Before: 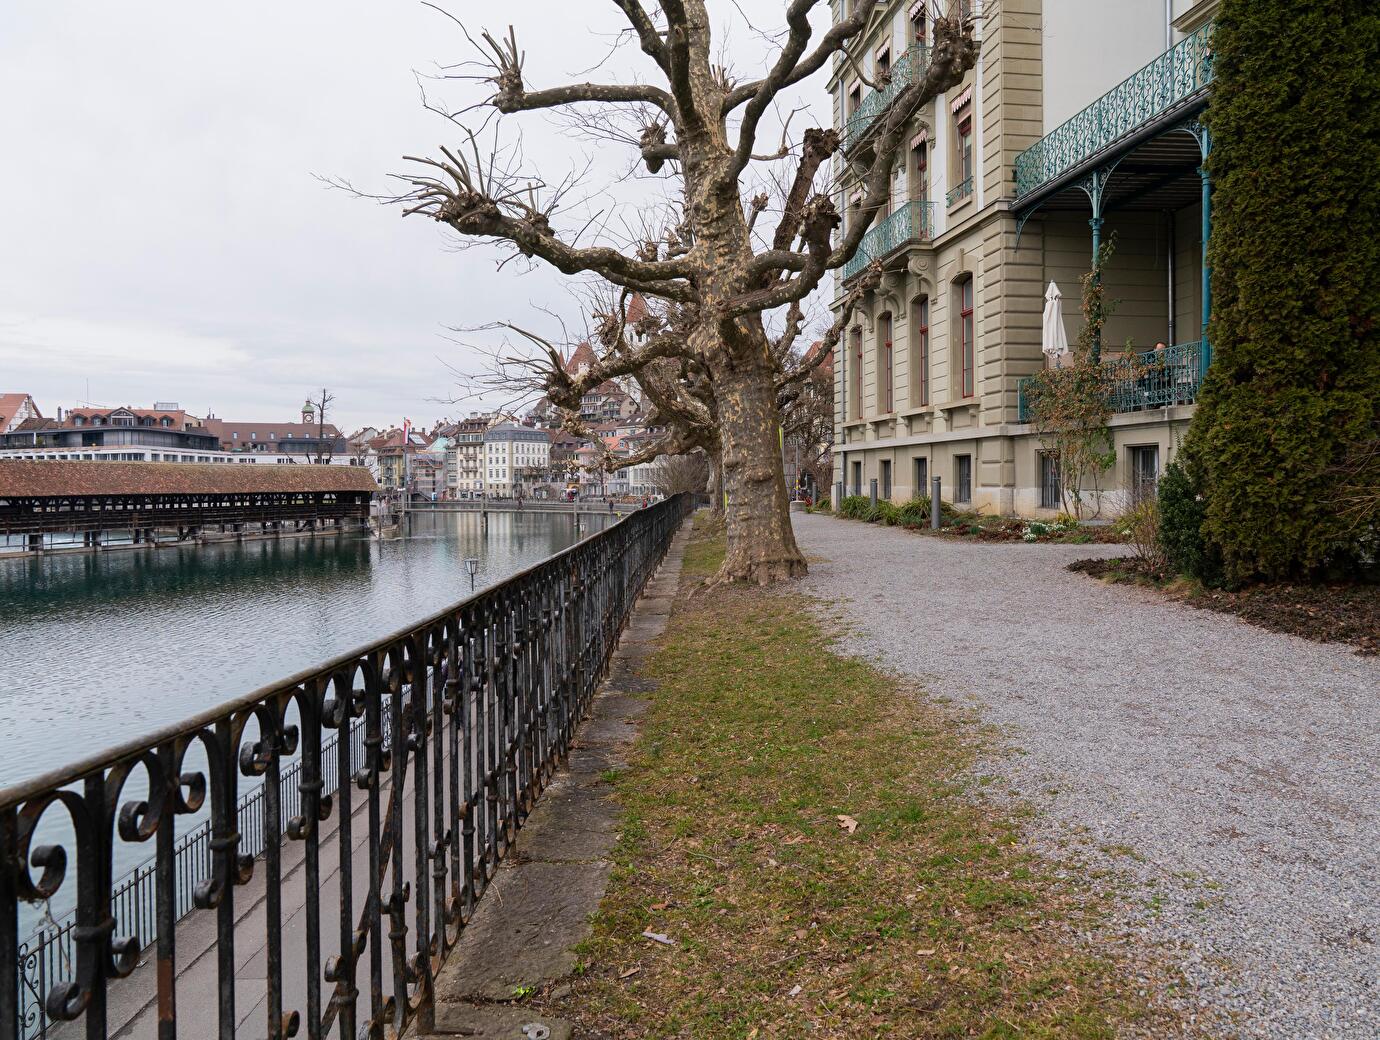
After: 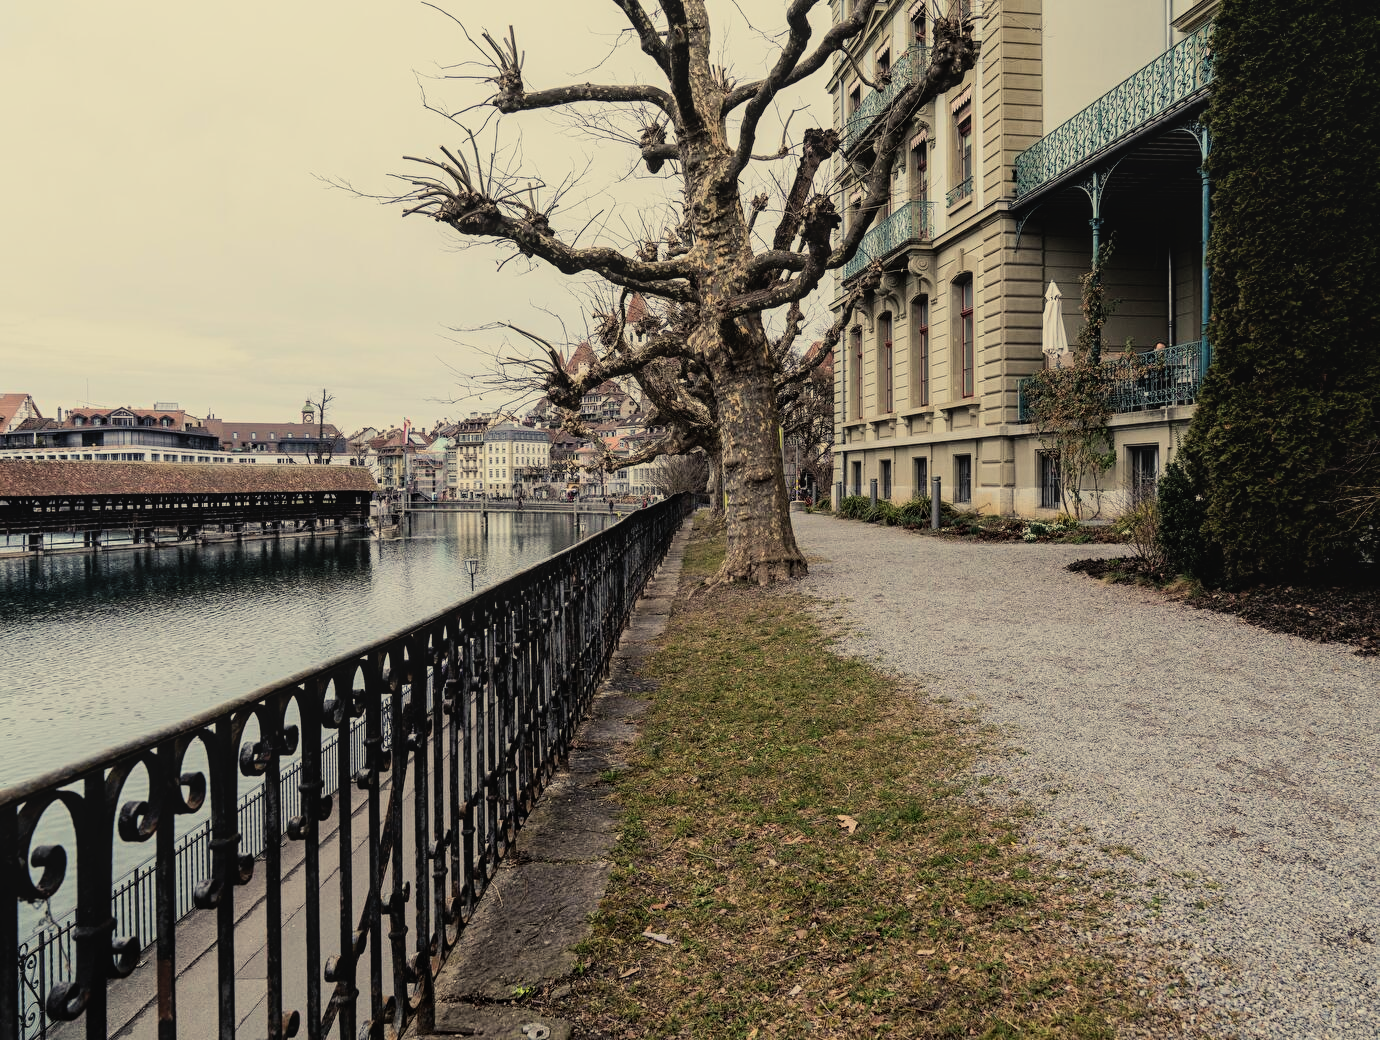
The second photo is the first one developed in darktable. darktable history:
color balance rgb: shadows lift › chroma 2%, shadows lift › hue 263°, highlights gain › chroma 8%, highlights gain › hue 84°, linear chroma grading › global chroma -15%, saturation formula JzAzBz (2021)
filmic rgb: hardness 4.17, contrast 1.364, color science v6 (2022)
local contrast: detail 110%
